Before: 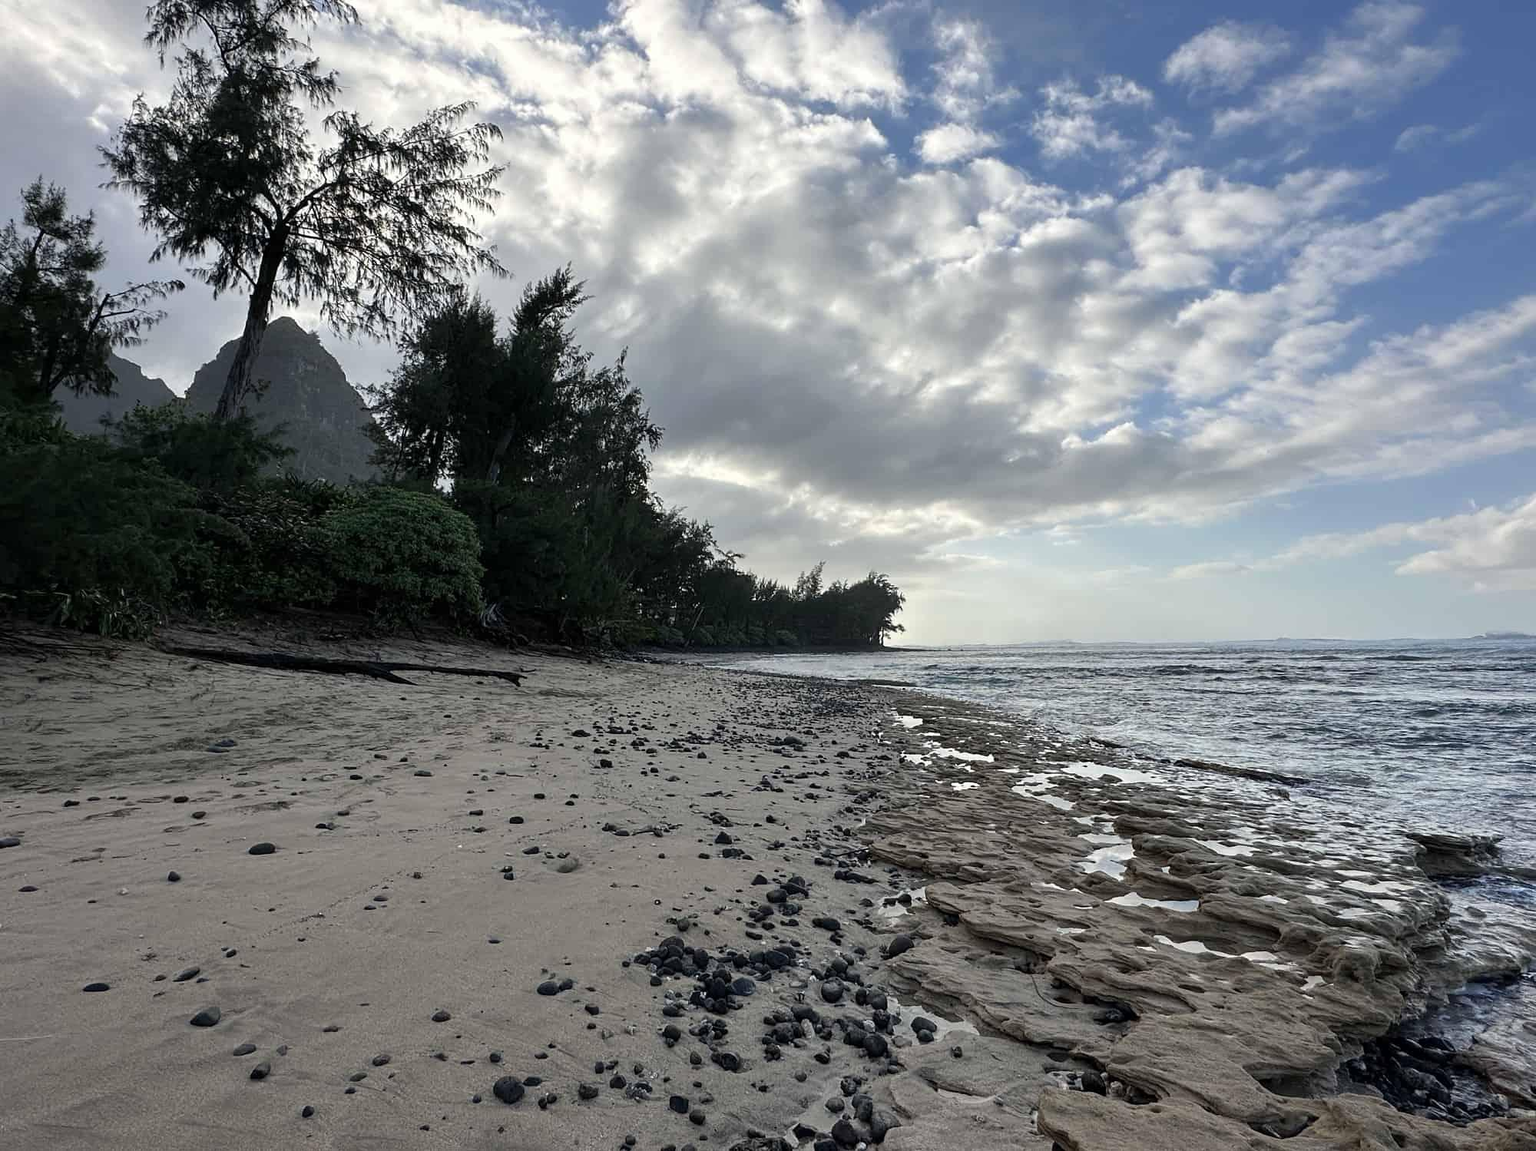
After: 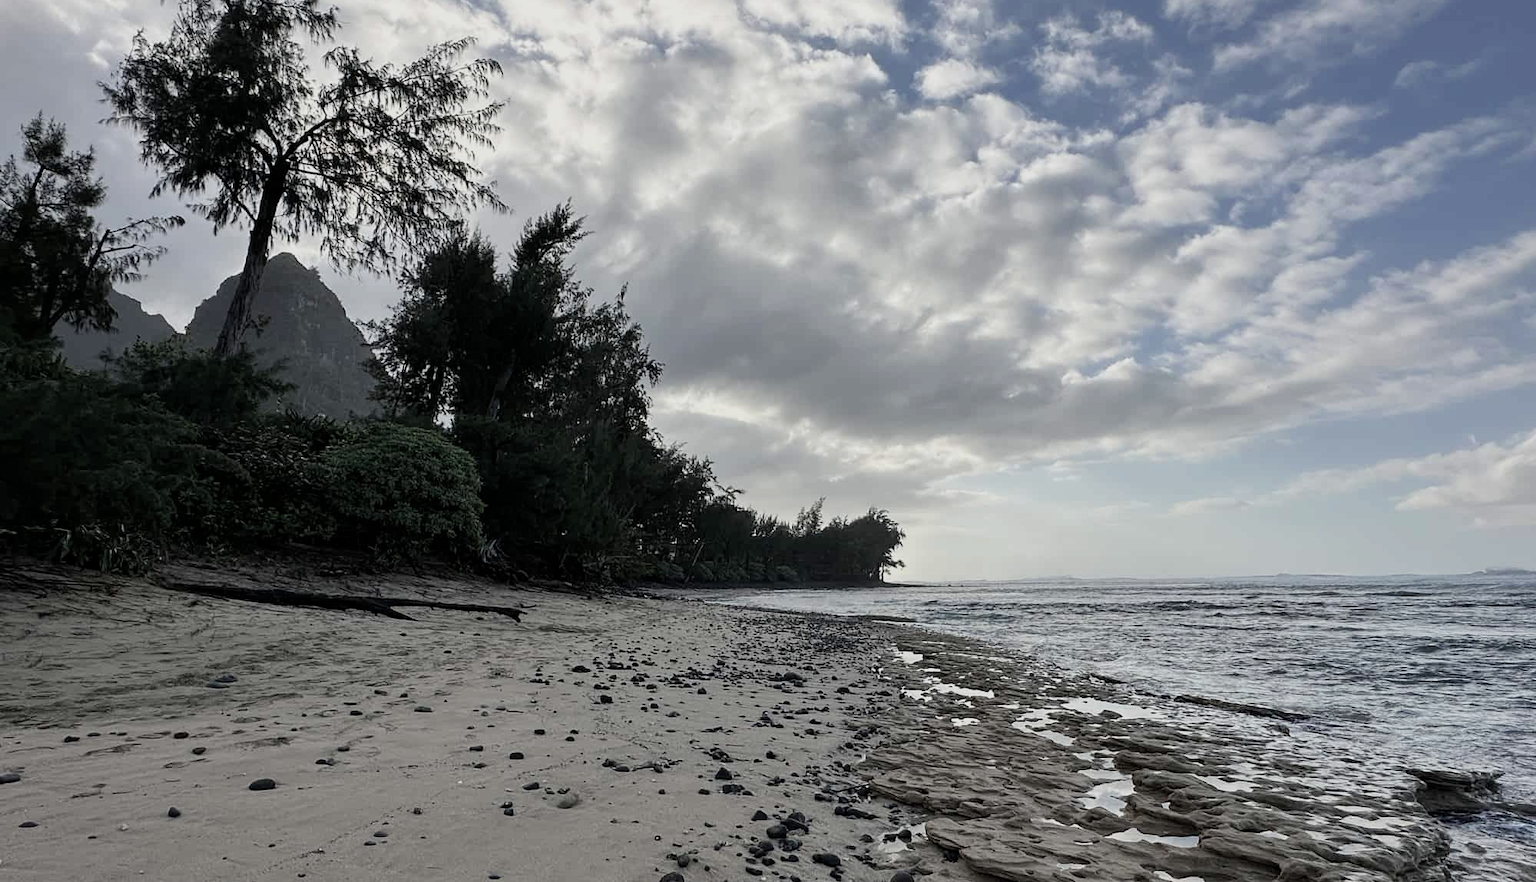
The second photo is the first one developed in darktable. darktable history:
filmic rgb: black relative exposure -15 EV, white relative exposure 3 EV, threshold 6 EV, target black luminance 0%, hardness 9.27, latitude 99%, contrast 0.912, shadows ↔ highlights balance 0.505%, add noise in highlights 0, color science v3 (2019), use custom middle-gray values true, iterations of high-quality reconstruction 0, contrast in highlights soft, enable highlight reconstruction true
crop: top 5.667%, bottom 17.637%
contrast brightness saturation: contrast 0.1, saturation -0.3
